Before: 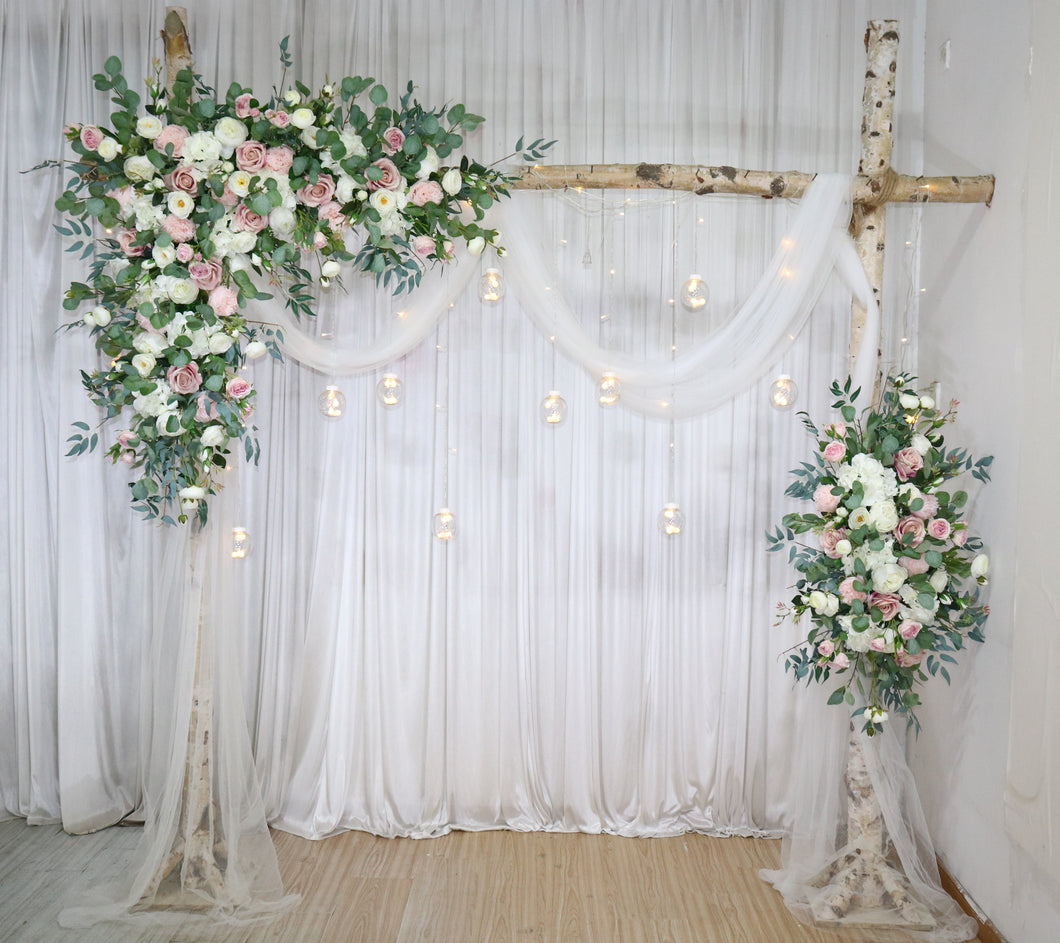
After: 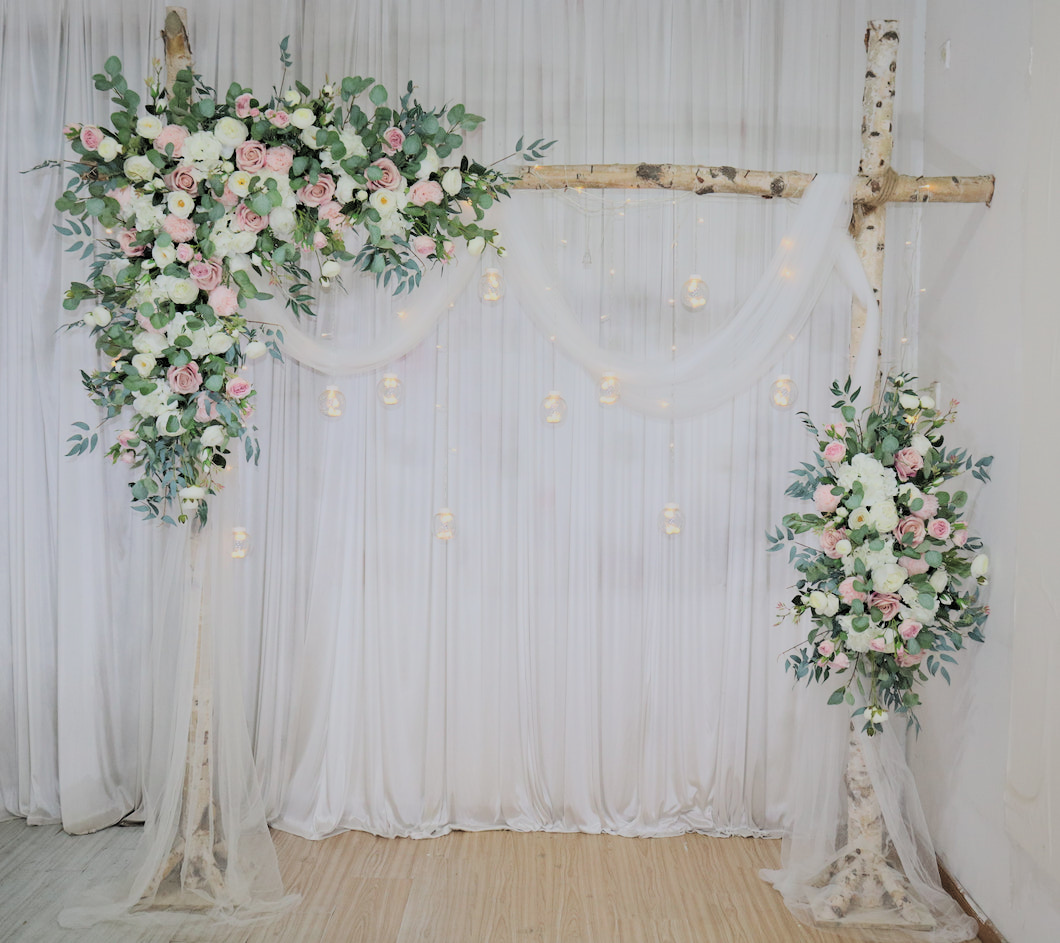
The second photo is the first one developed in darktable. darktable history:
exposure: black level correction -0.023, exposure -0.039 EV, compensate highlight preservation false
filmic rgb: black relative exposure -7.15 EV, white relative exposure 5.36 EV, hardness 3.02, color science v6 (2022)
rgb levels: levels [[0.029, 0.461, 0.922], [0, 0.5, 1], [0, 0.5, 1]]
